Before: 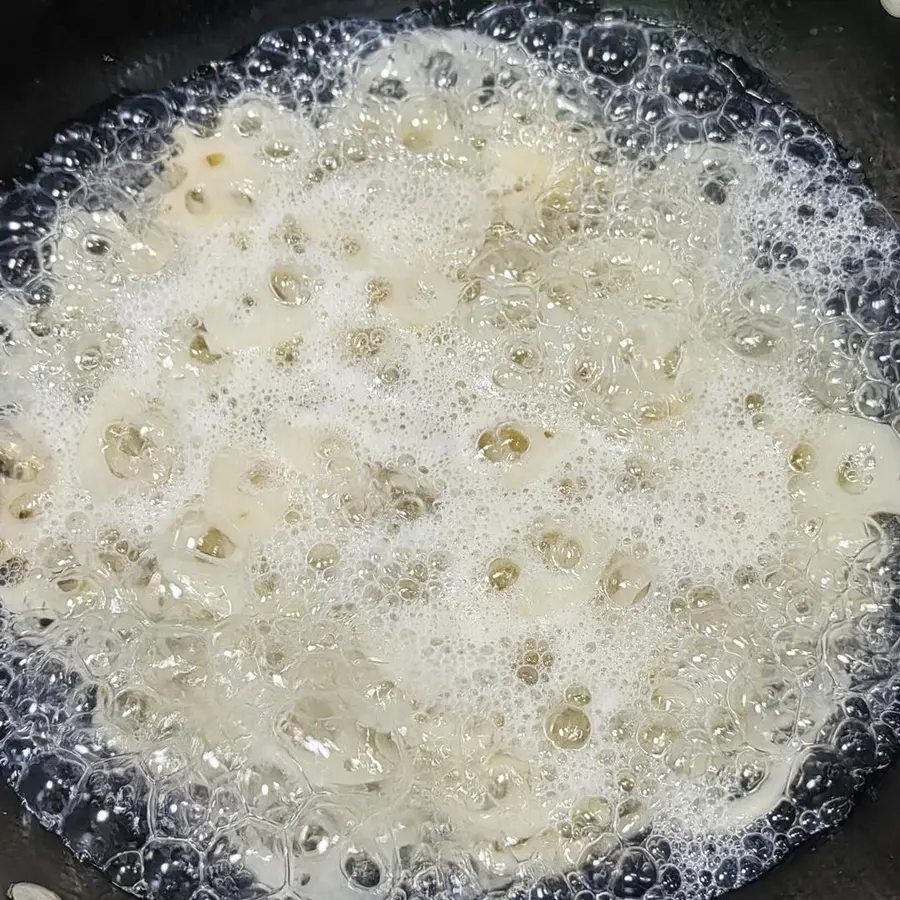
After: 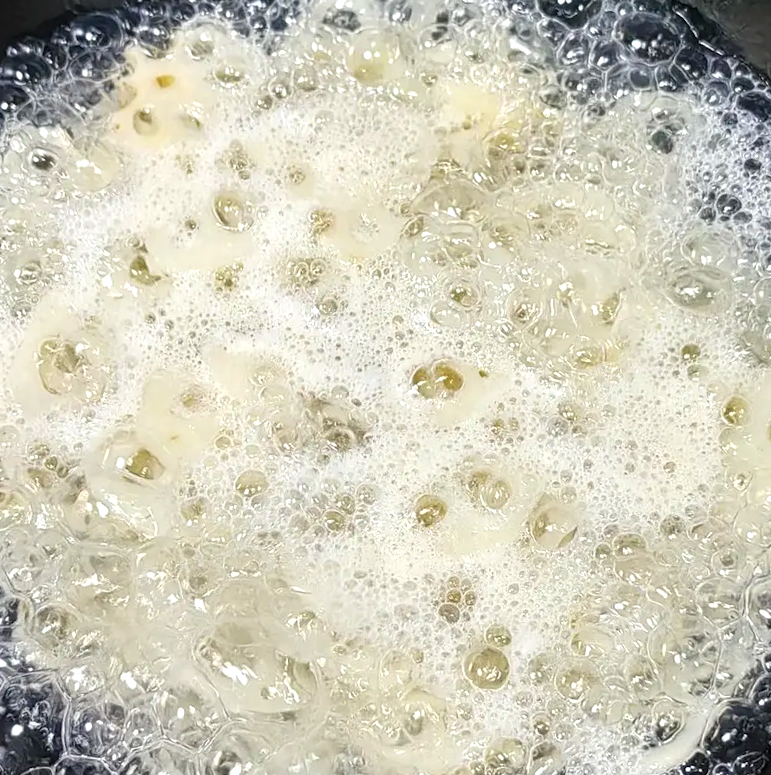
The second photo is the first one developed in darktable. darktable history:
color balance rgb: perceptual saturation grading › global saturation -0.046%, perceptual brilliance grading › global brilliance 11.898%
exposure: exposure -0.046 EV, compensate exposure bias true, compensate highlight preservation false
crop and rotate: angle -3.13°, left 5.086%, top 5.162%, right 4.643%, bottom 4.09%
contrast brightness saturation: saturation 0.123
